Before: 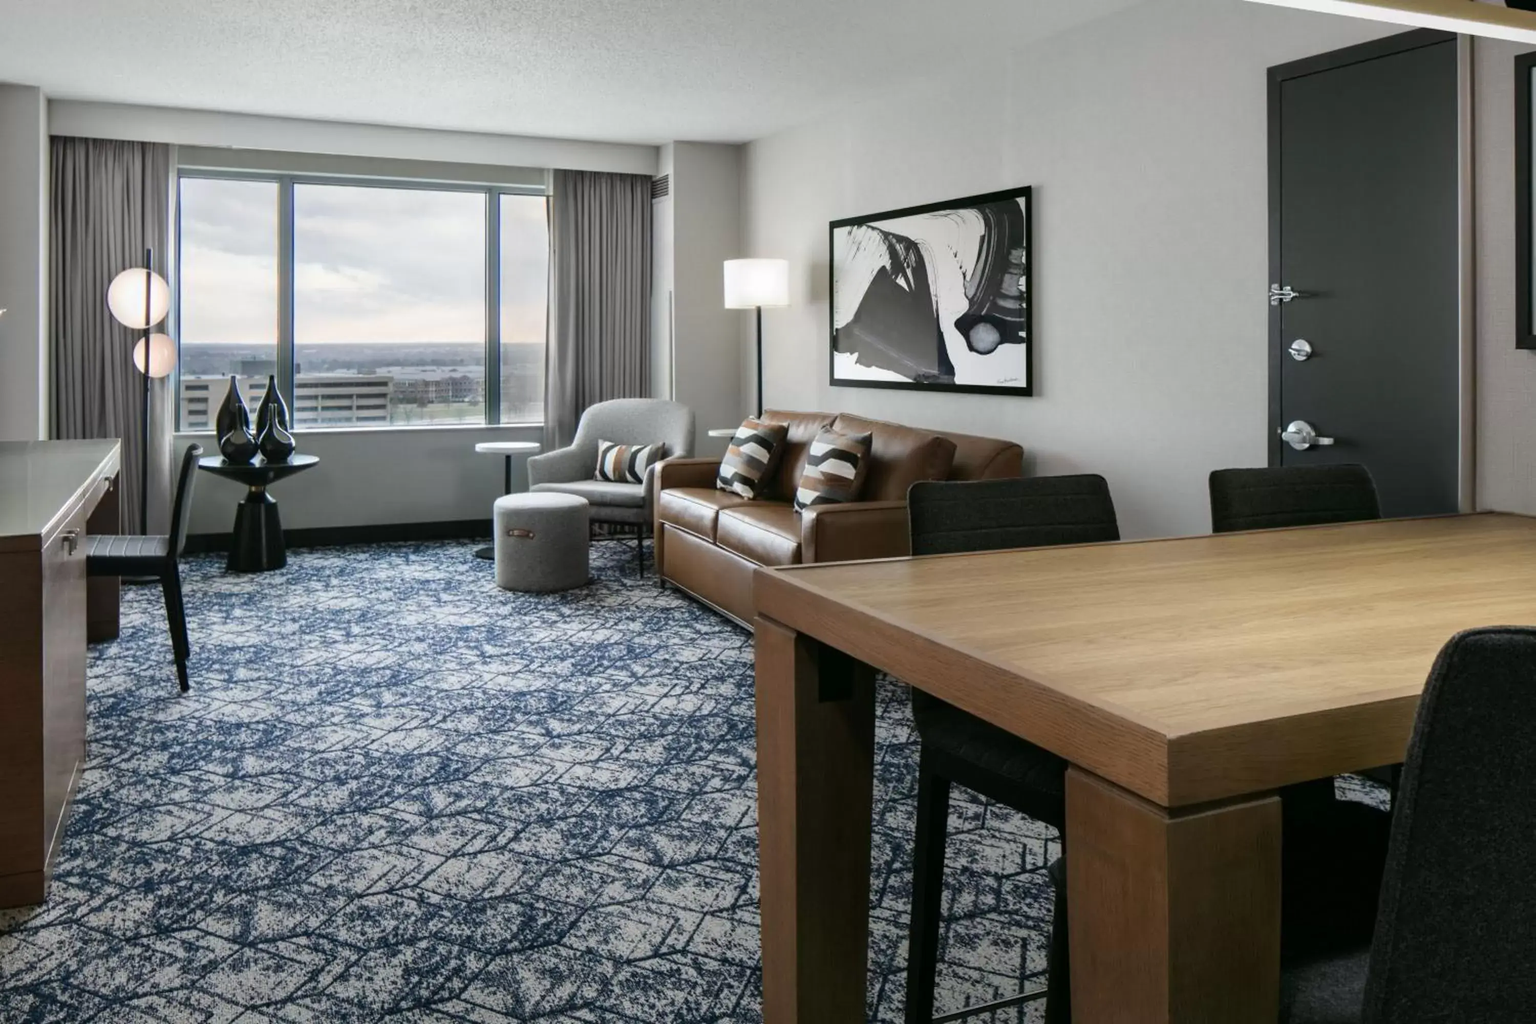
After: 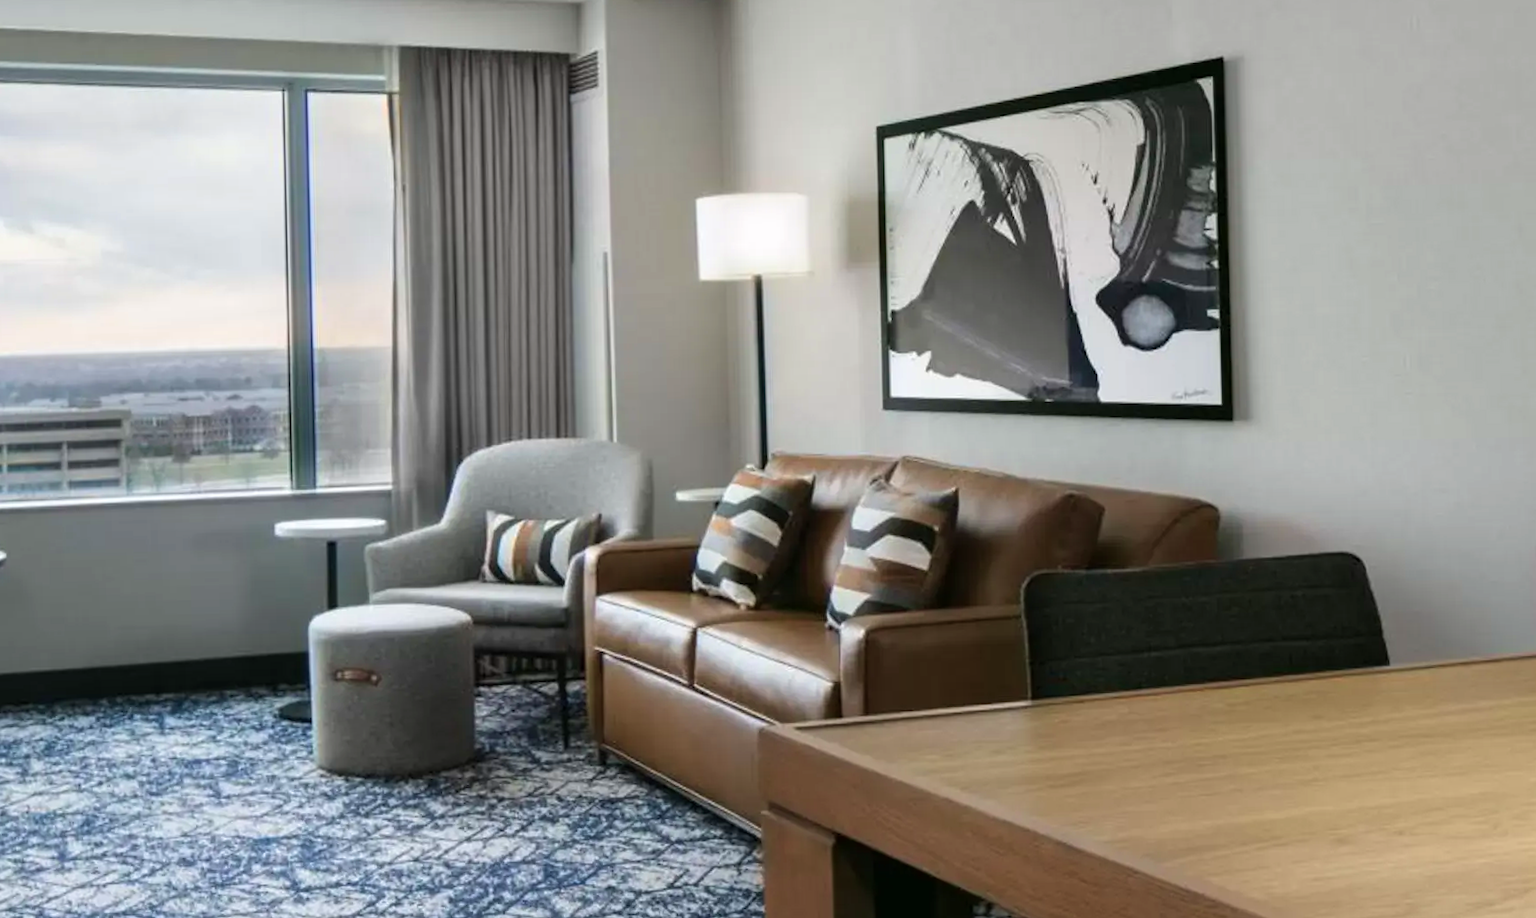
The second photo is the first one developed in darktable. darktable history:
crop: left 20.932%, top 15.471%, right 21.848%, bottom 34.081%
velvia: on, module defaults
rotate and perspective: rotation -1.24°, automatic cropping off
